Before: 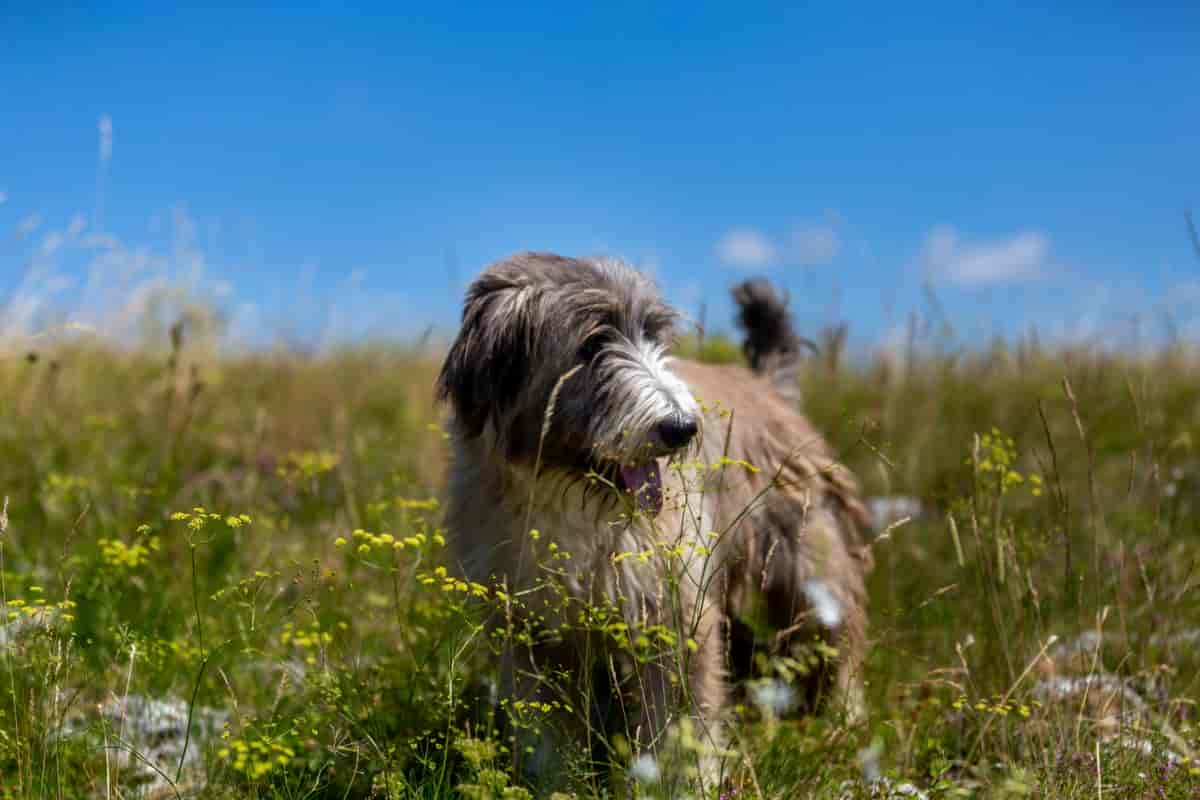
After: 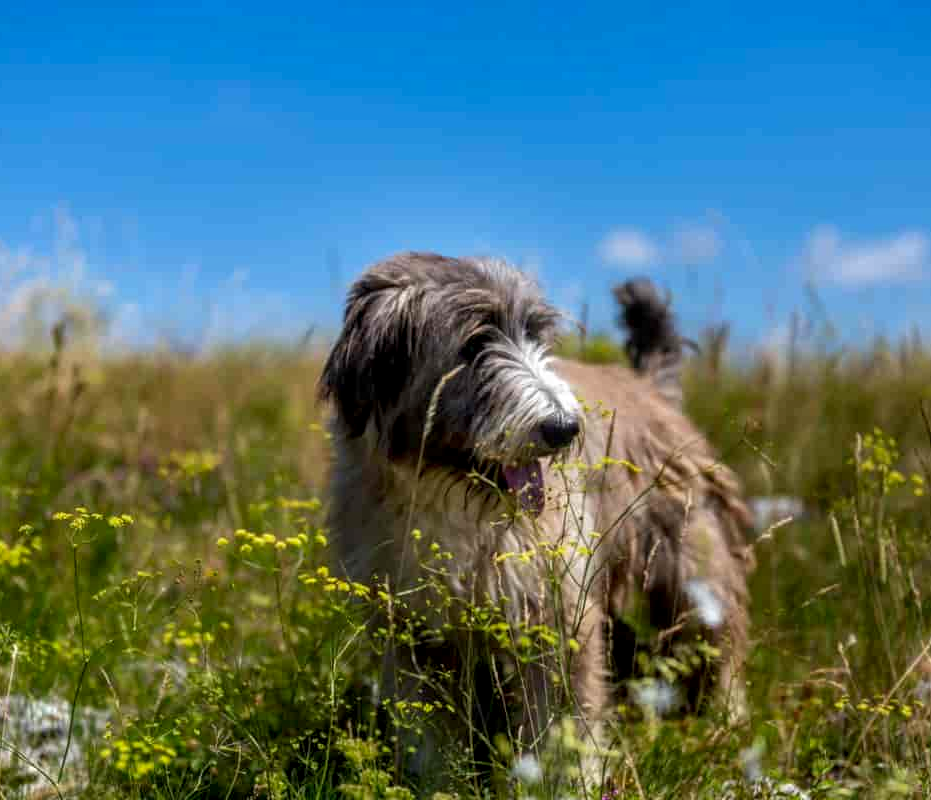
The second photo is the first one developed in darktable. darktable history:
local contrast: on, module defaults
color correction: highlights b* -0.052, saturation 1.08
crop: left 9.854%, right 12.534%
